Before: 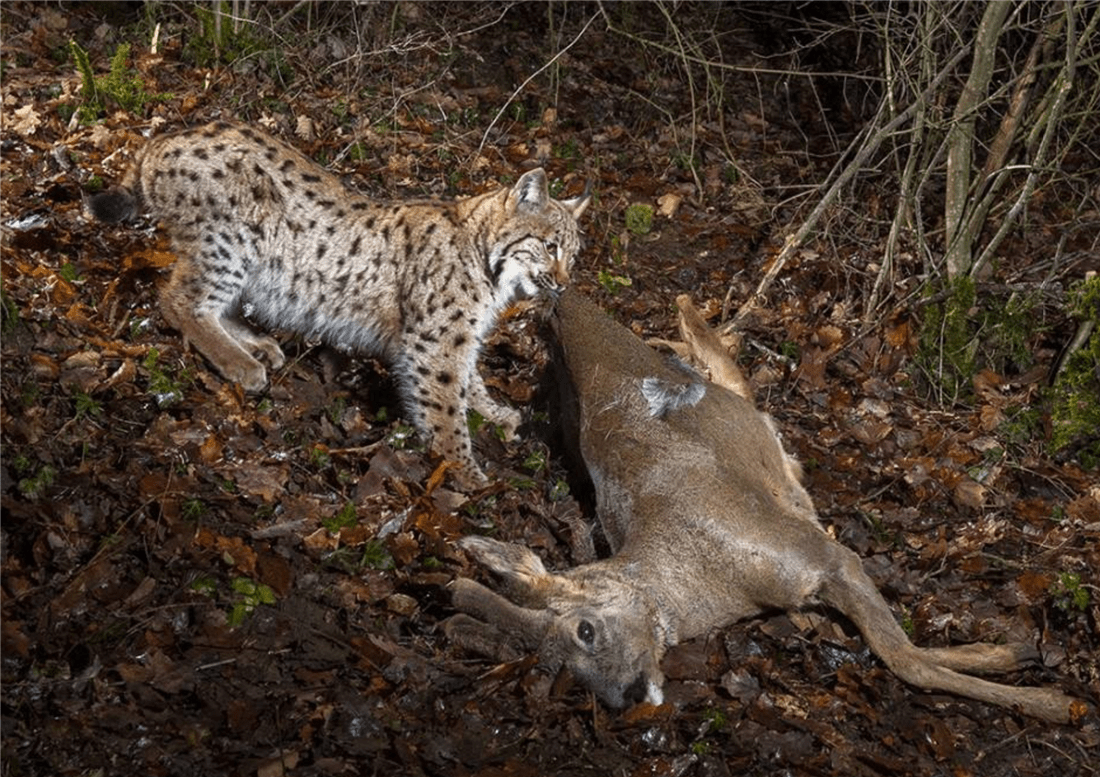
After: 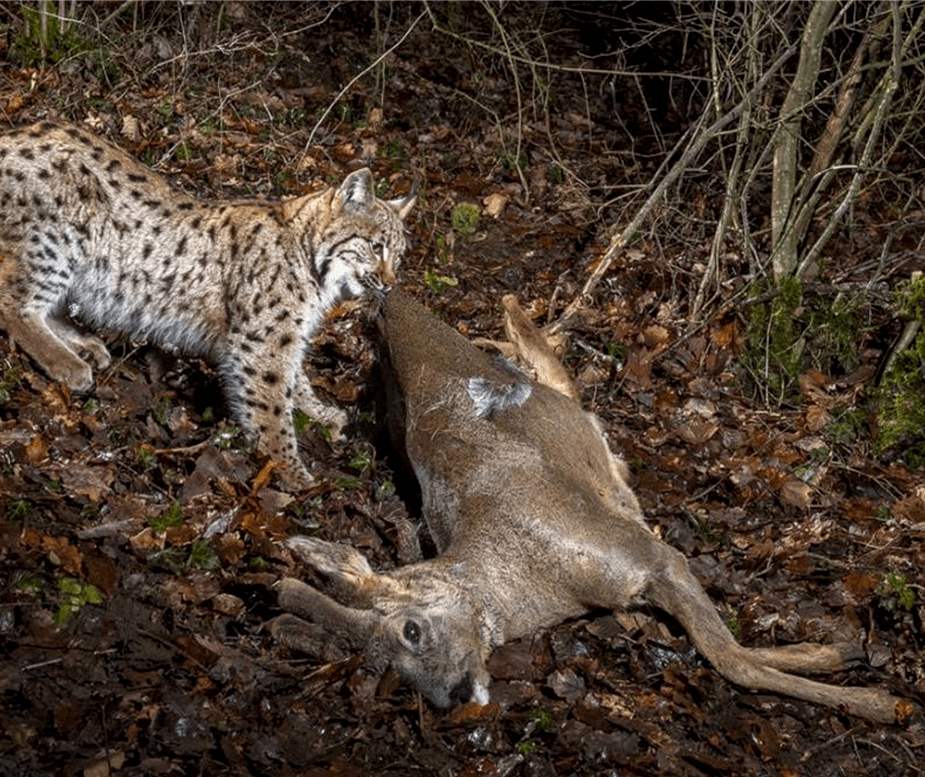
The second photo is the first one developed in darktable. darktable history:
exposure: black level correction 0.001, compensate highlight preservation false
local contrast: on, module defaults
crop: left 15.889%
